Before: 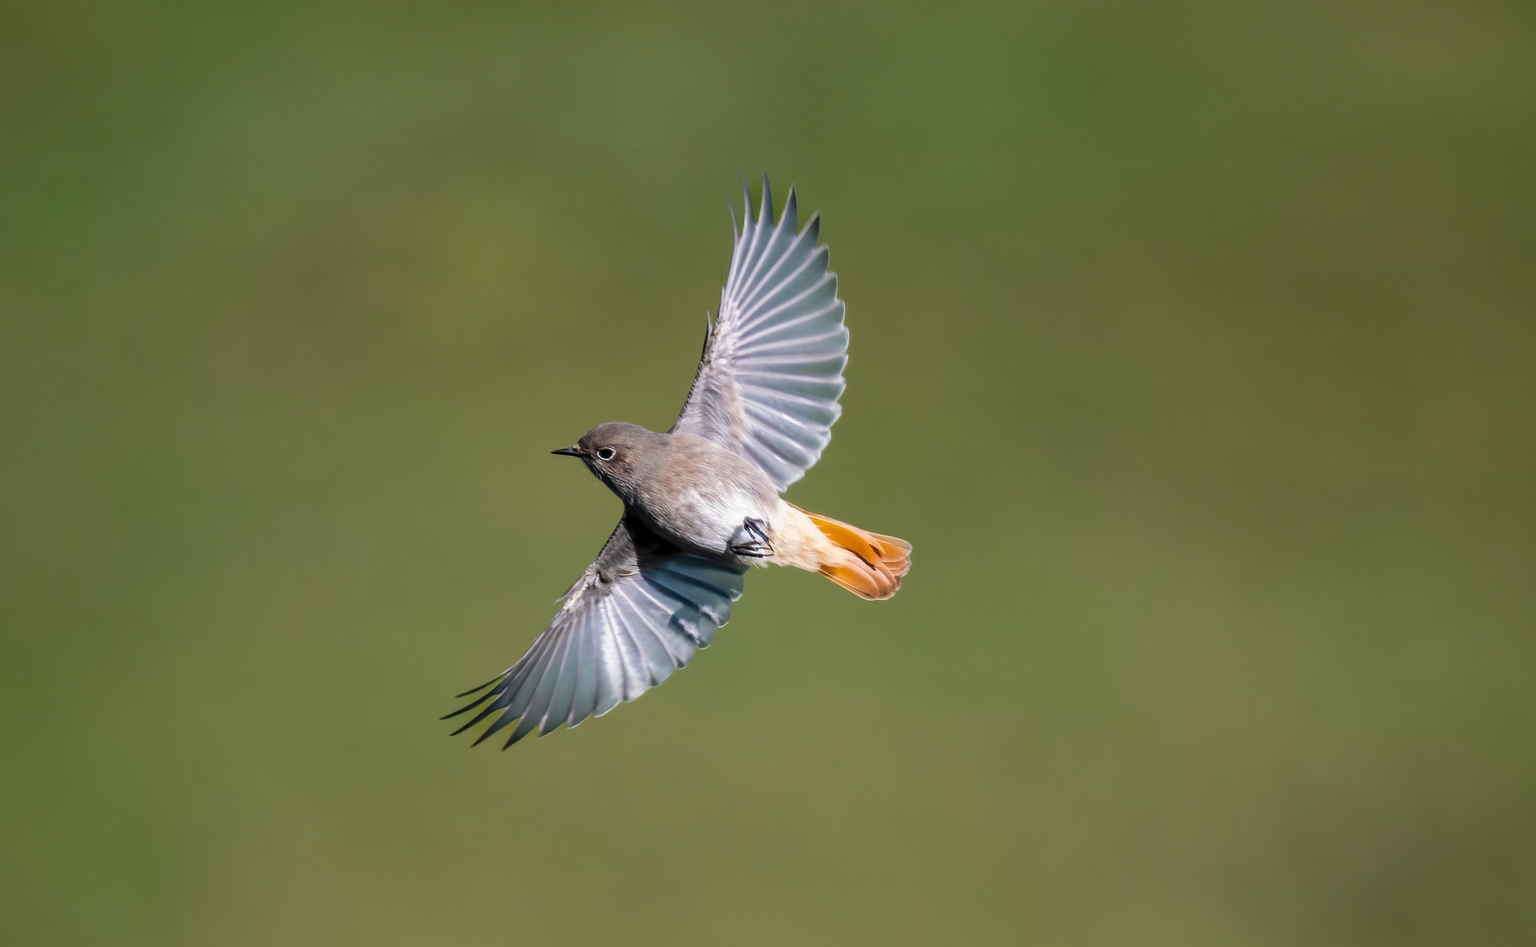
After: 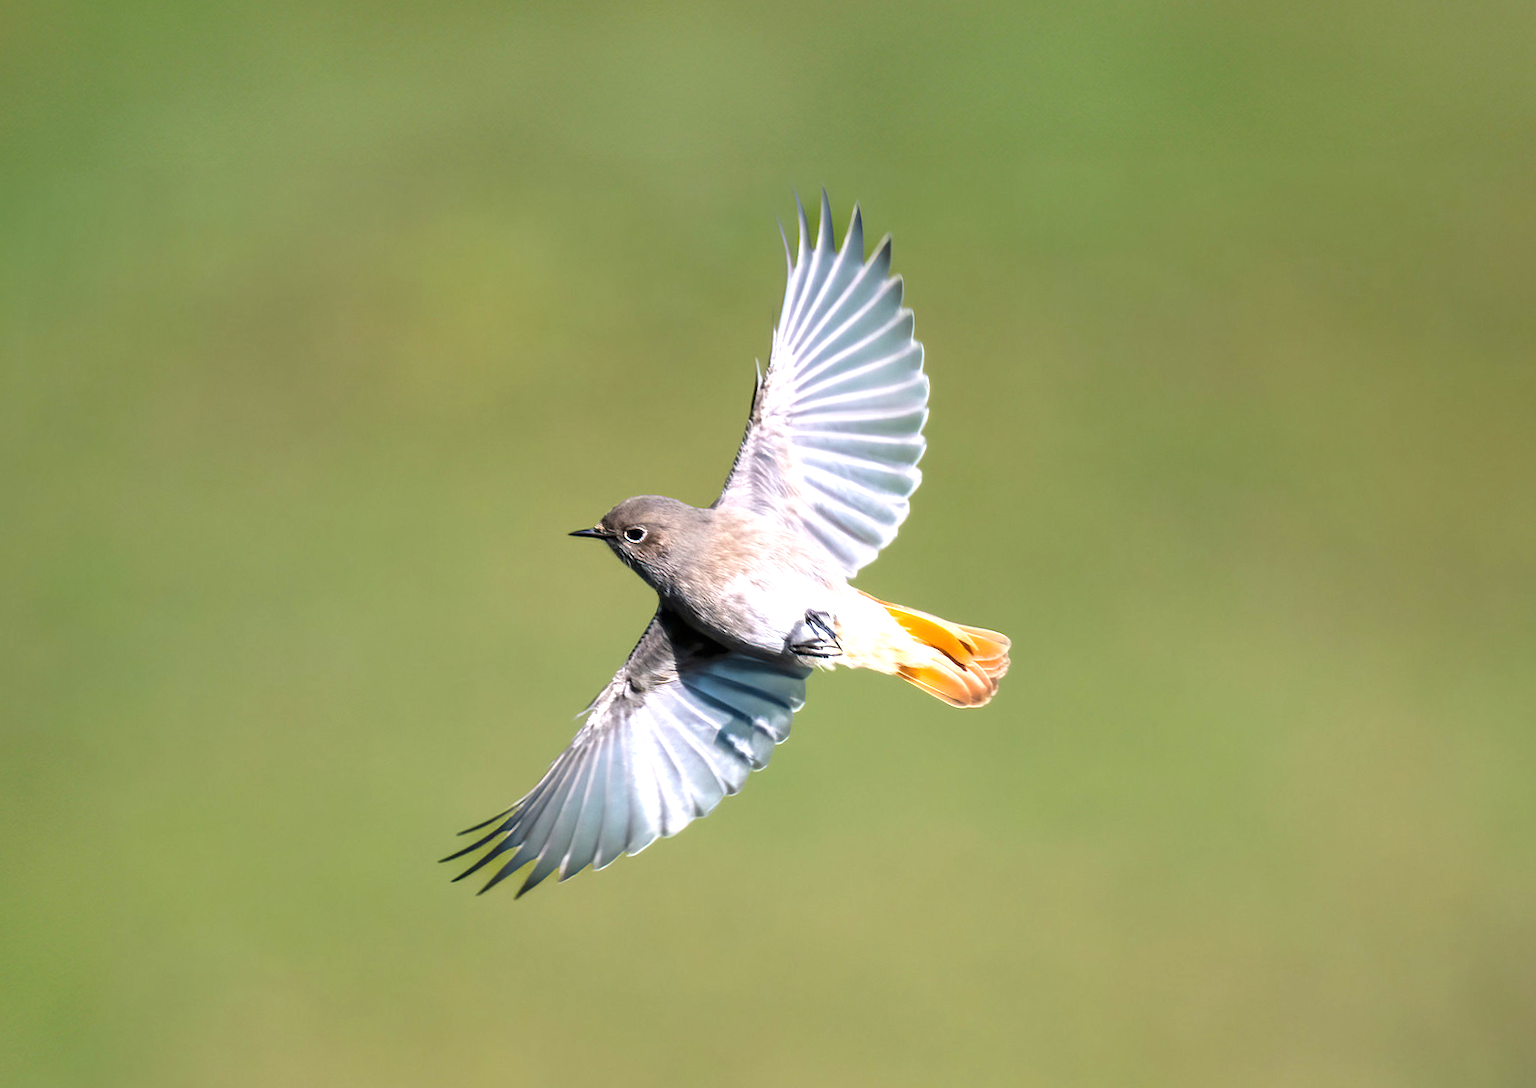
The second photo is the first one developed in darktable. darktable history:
exposure: black level correction 0, exposure 1 EV, compensate exposure bias true, compensate highlight preservation false
crop and rotate: angle 1°, left 4.281%, top 0.642%, right 11.383%, bottom 2.486%
